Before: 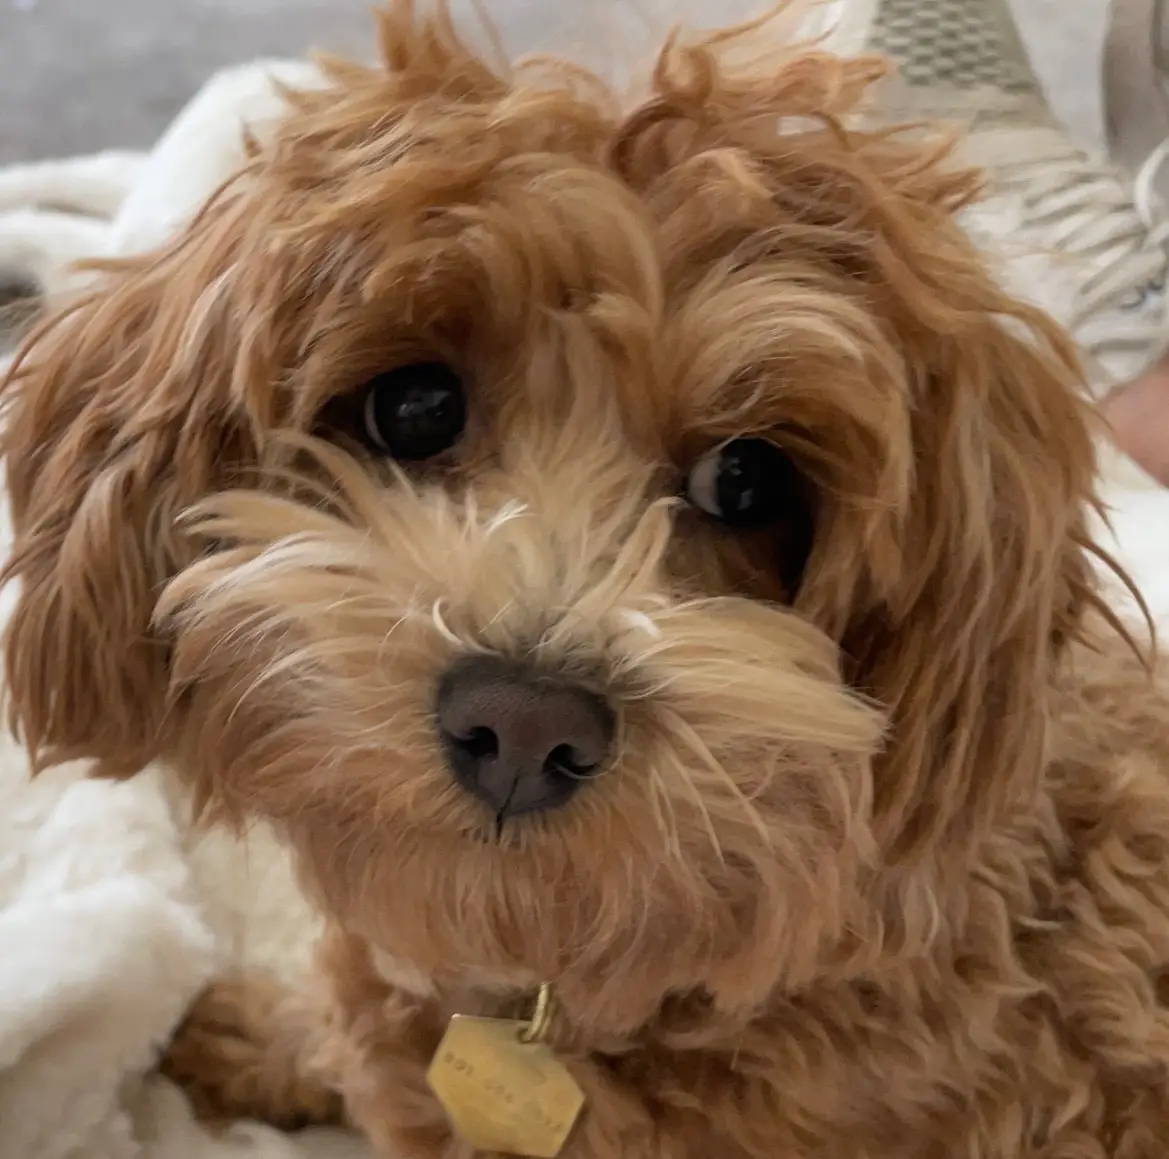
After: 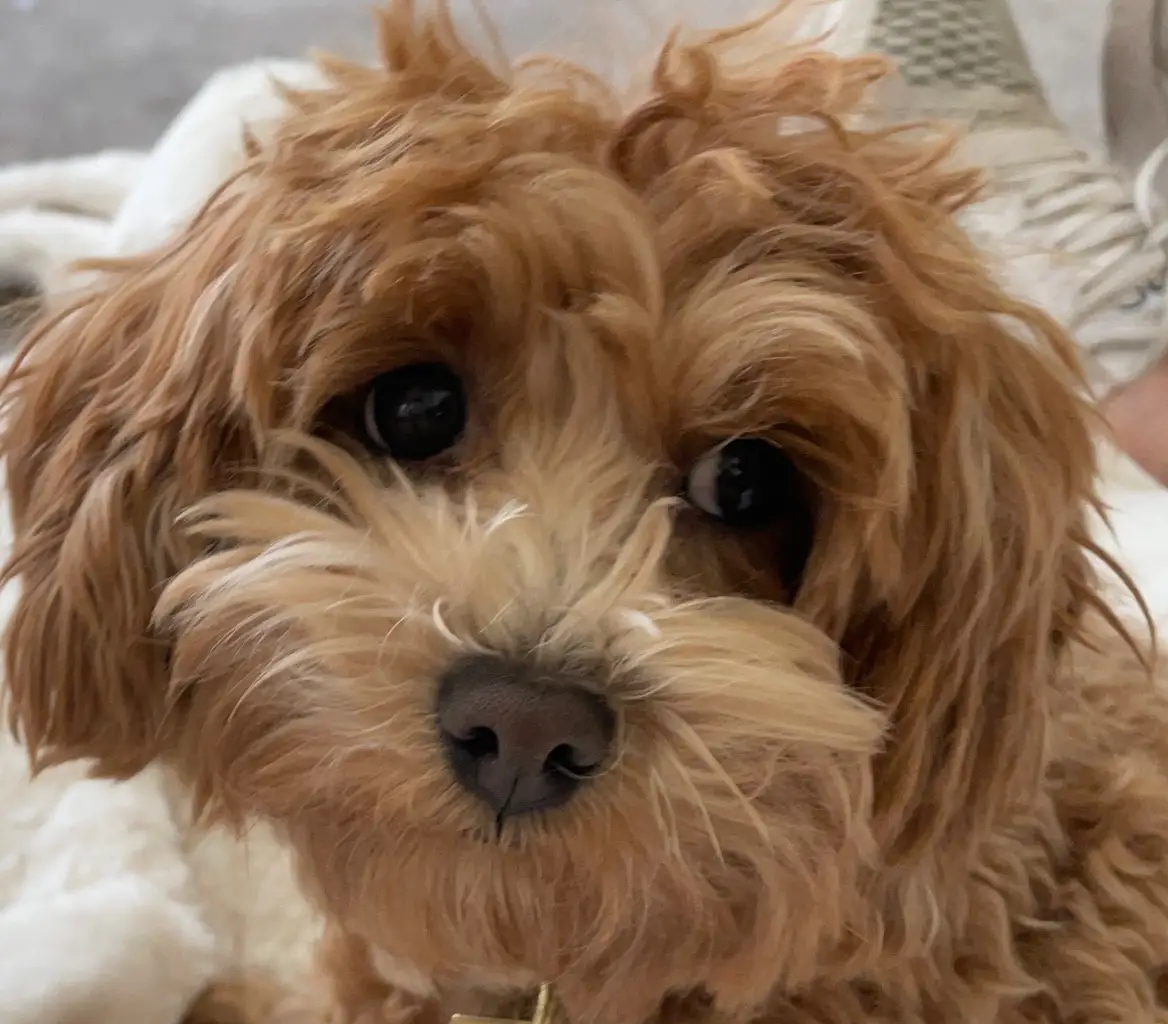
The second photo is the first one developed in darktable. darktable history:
crop and rotate: top 0%, bottom 11.565%
